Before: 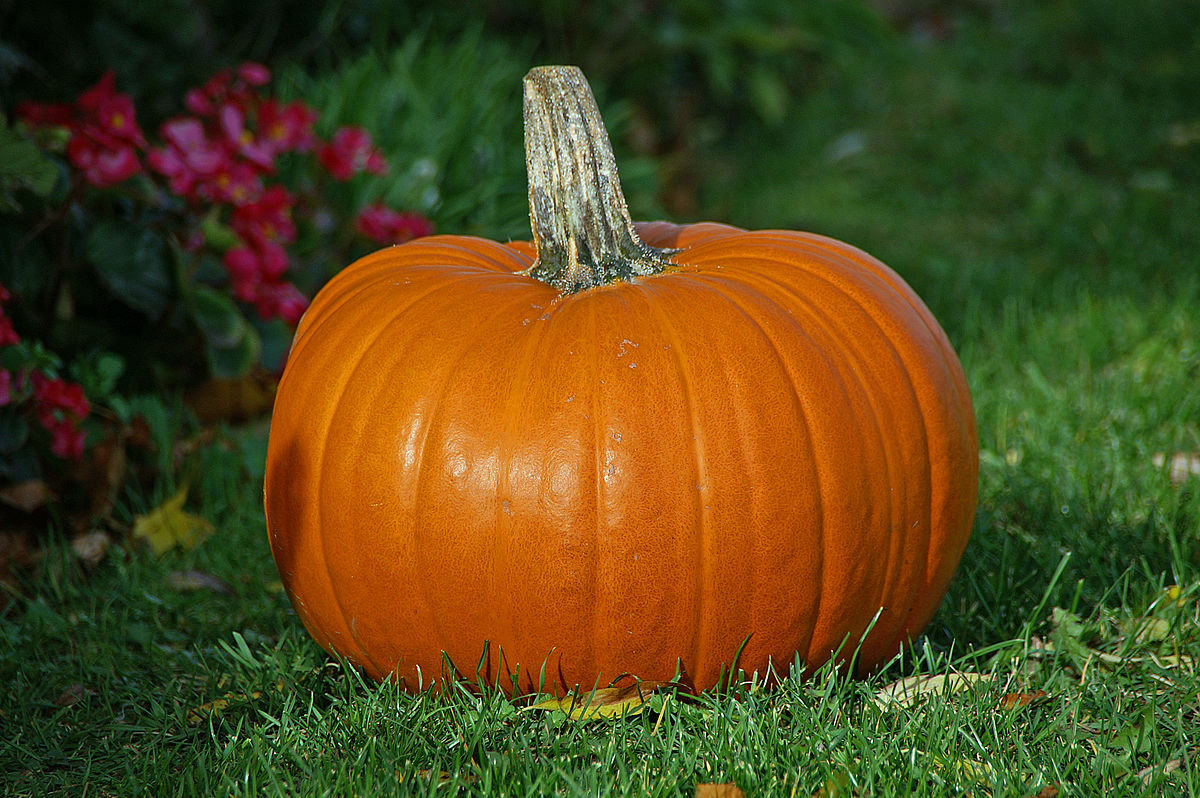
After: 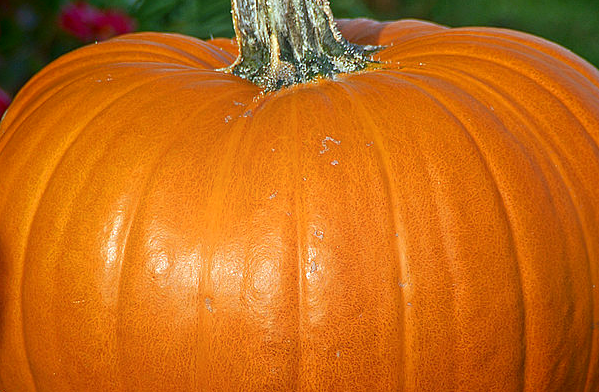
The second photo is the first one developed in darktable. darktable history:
crop: left 24.901%, top 25.448%, right 25.149%, bottom 25.37%
exposure: exposure 0.3 EV, compensate highlight preservation false
shadows and highlights: shadows -89.1, highlights 91.42, soften with gaussian
